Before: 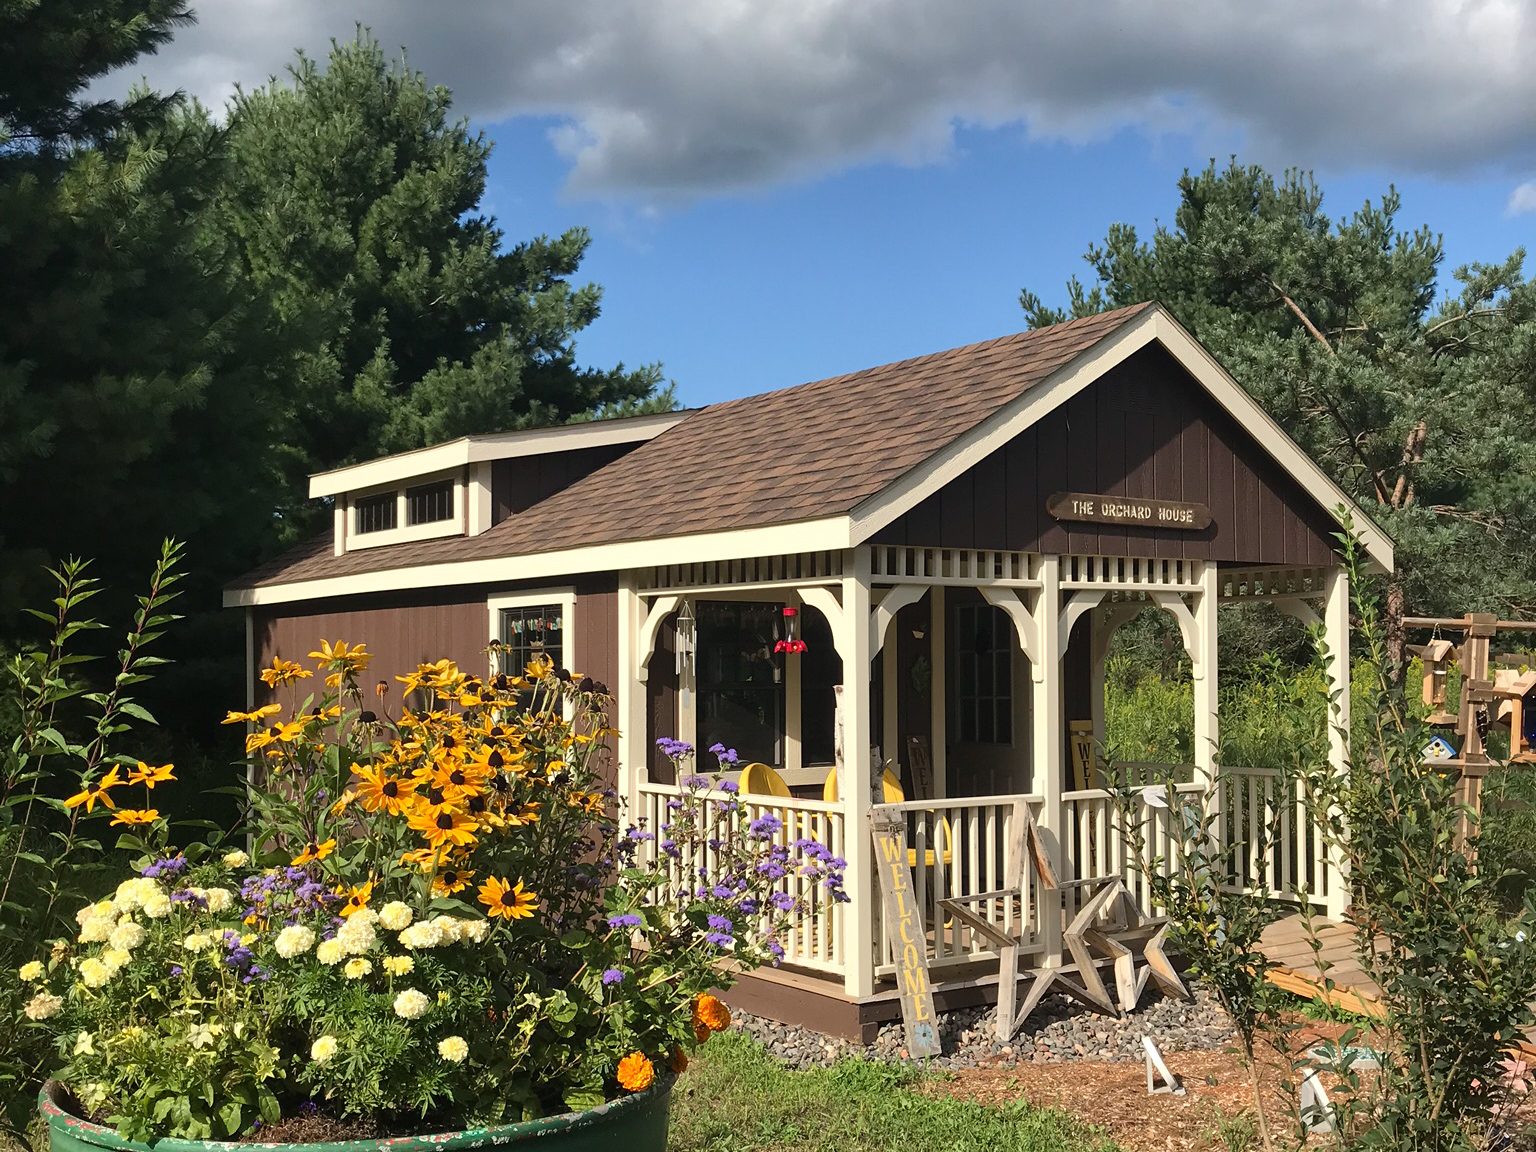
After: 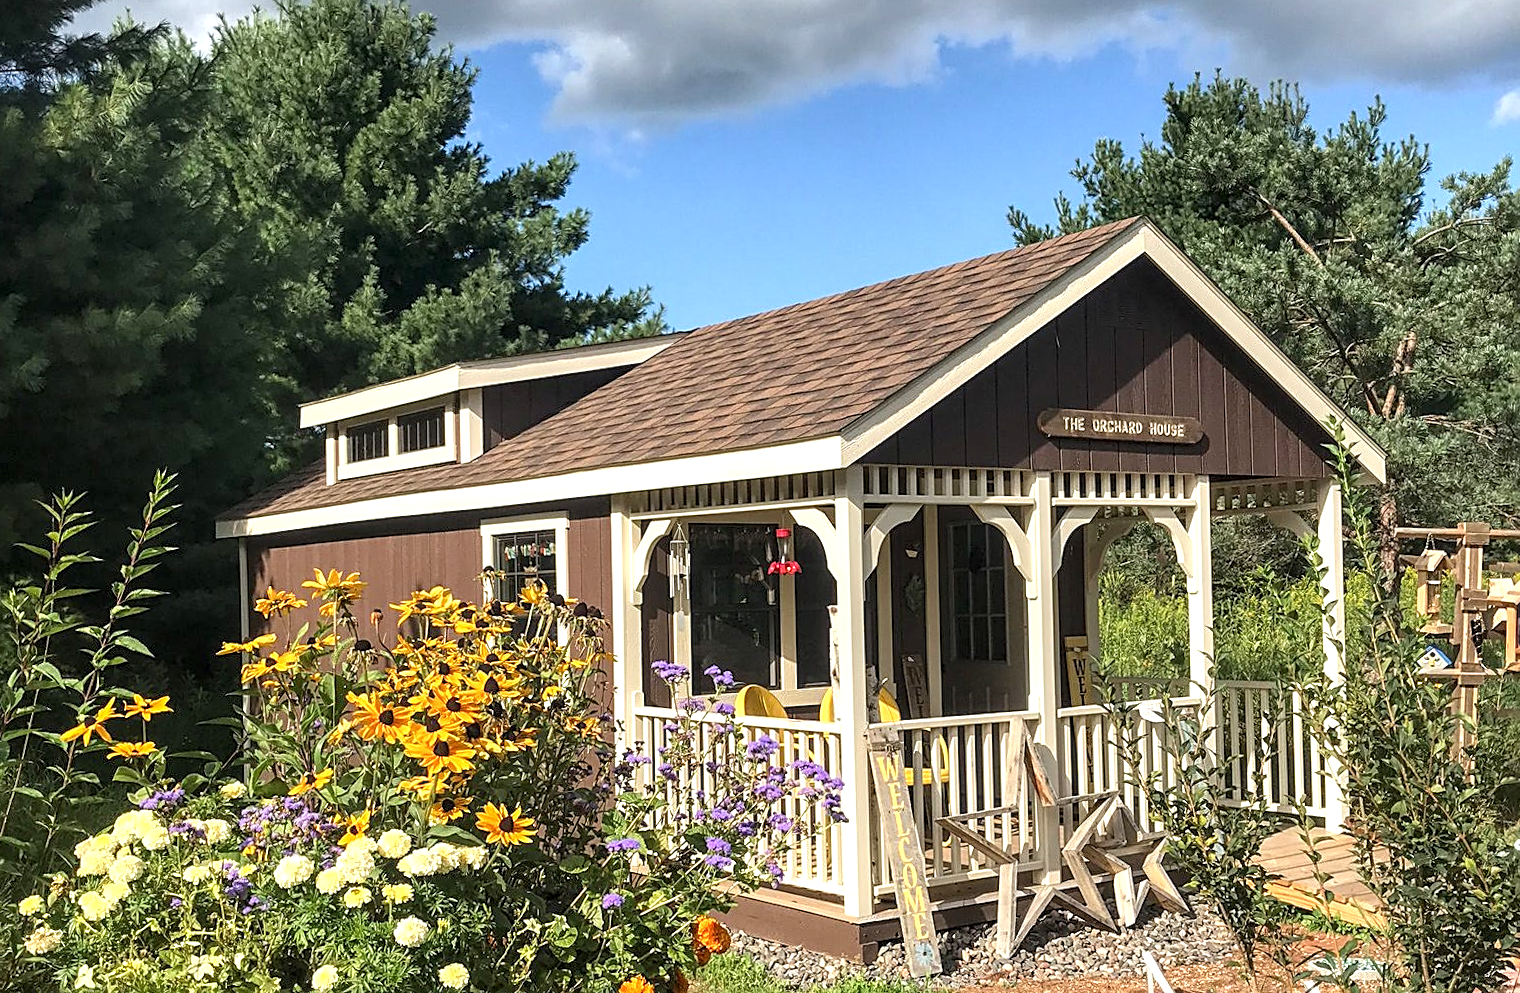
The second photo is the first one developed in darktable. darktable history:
exposure: exposure 0.485 EV, compensate highlight preservation false
crop and rotate: top 5.609%, bottom 5.609%
rotate and perspective: rotation -1°, crop left 0.011, crop right 0.989, crop top 0.025, crop bottom 0.975
levels: levels [0.018, 0.493, 1]
sharpen: on, module defaults
local contrast: detail 140%
